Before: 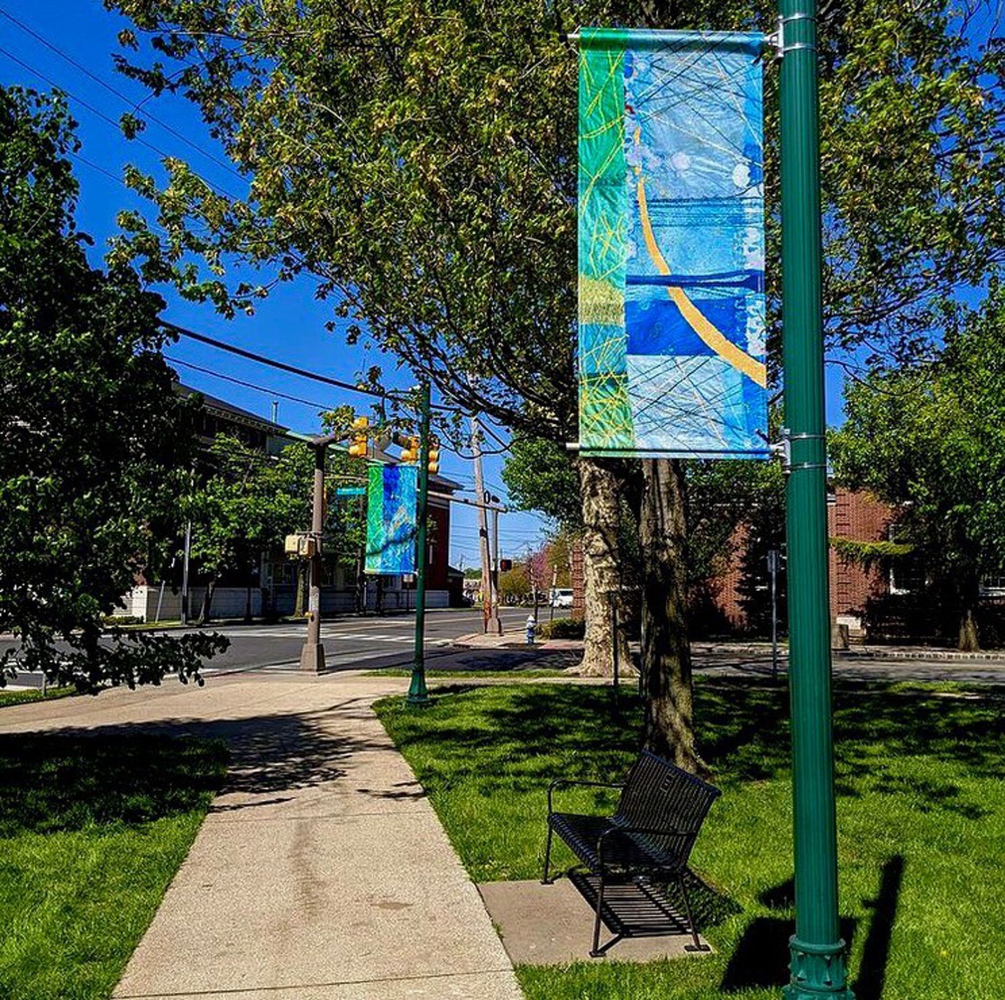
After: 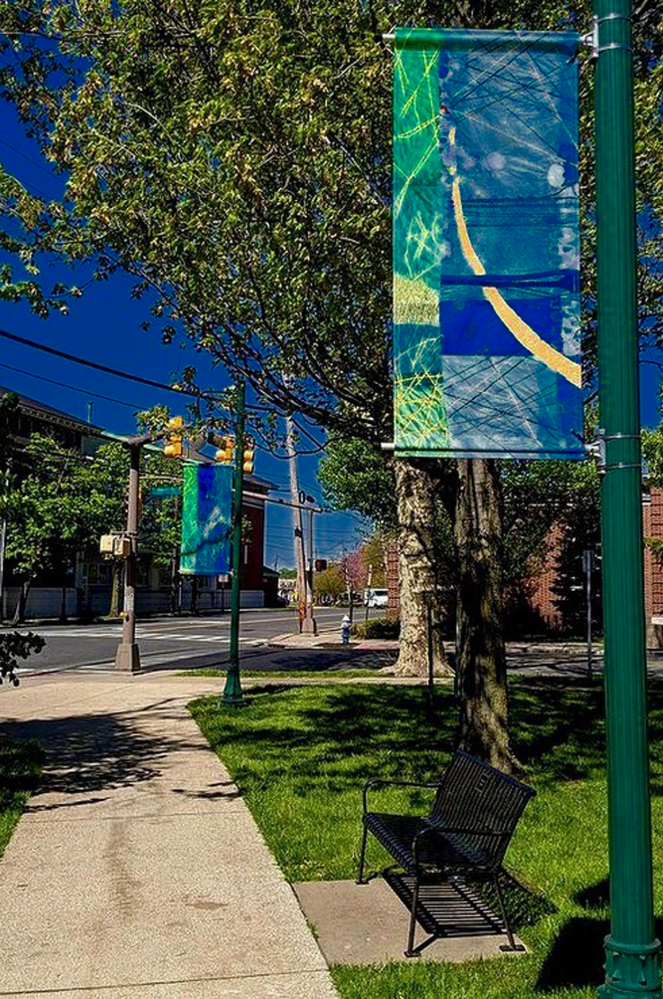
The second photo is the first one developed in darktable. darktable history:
crop and rotate: left 18.442%, right 15.508%
color zones: curves: ch0 [(0, 0.497) (0.143, 0.5) (0.286, 0.5) (0.429, 0.483) (0.571, 0.116) (0.714, -0.006) (0.857, 0.28) (1, 0.497)]
